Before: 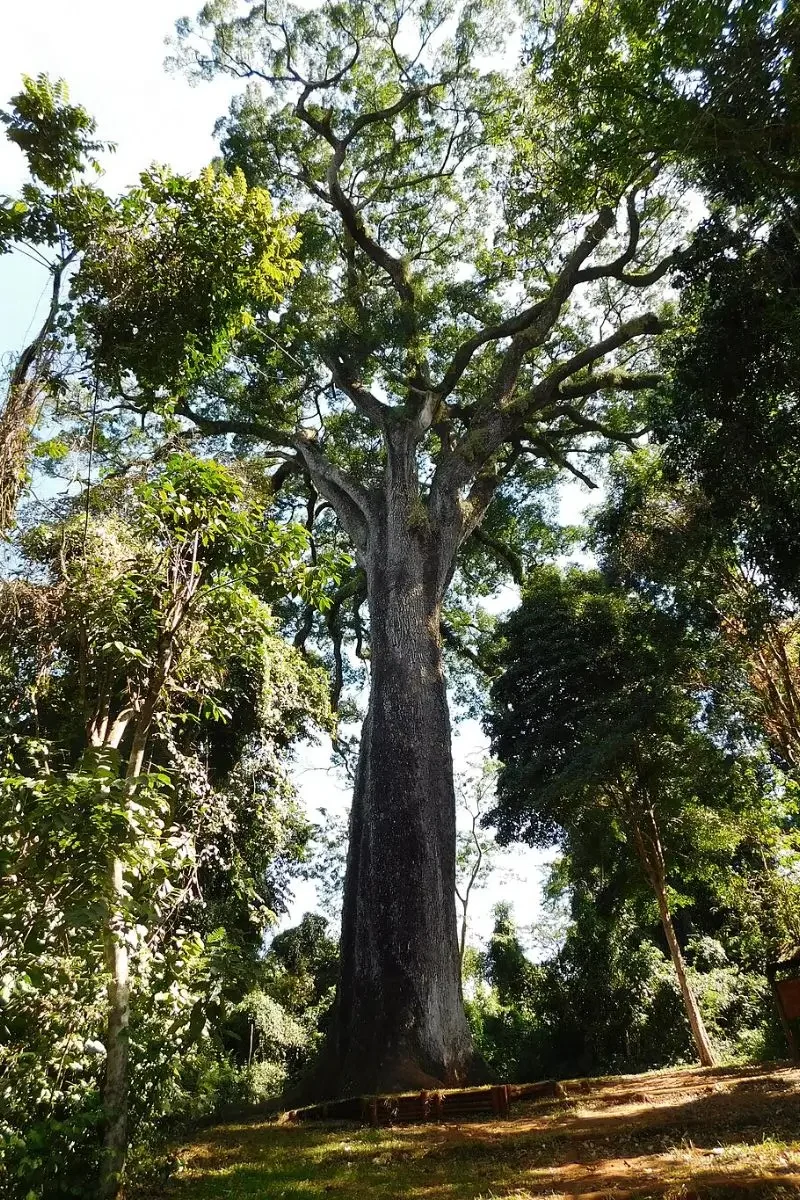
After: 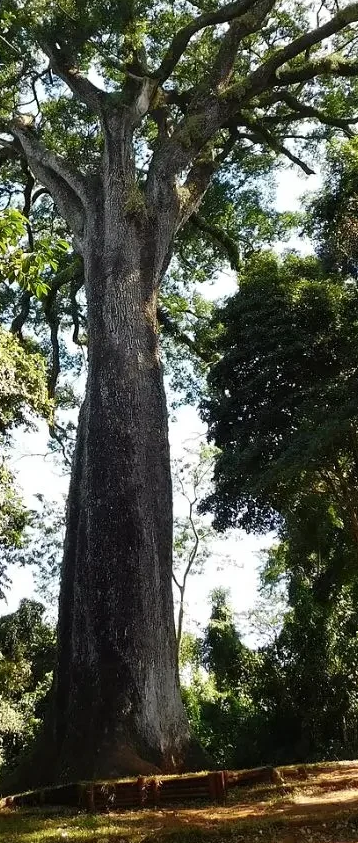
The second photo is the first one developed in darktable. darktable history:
crop: left 35.483%, top 26.236%, right 19.734%, bottom 3.442%
tone equalizer: on, module defaults
